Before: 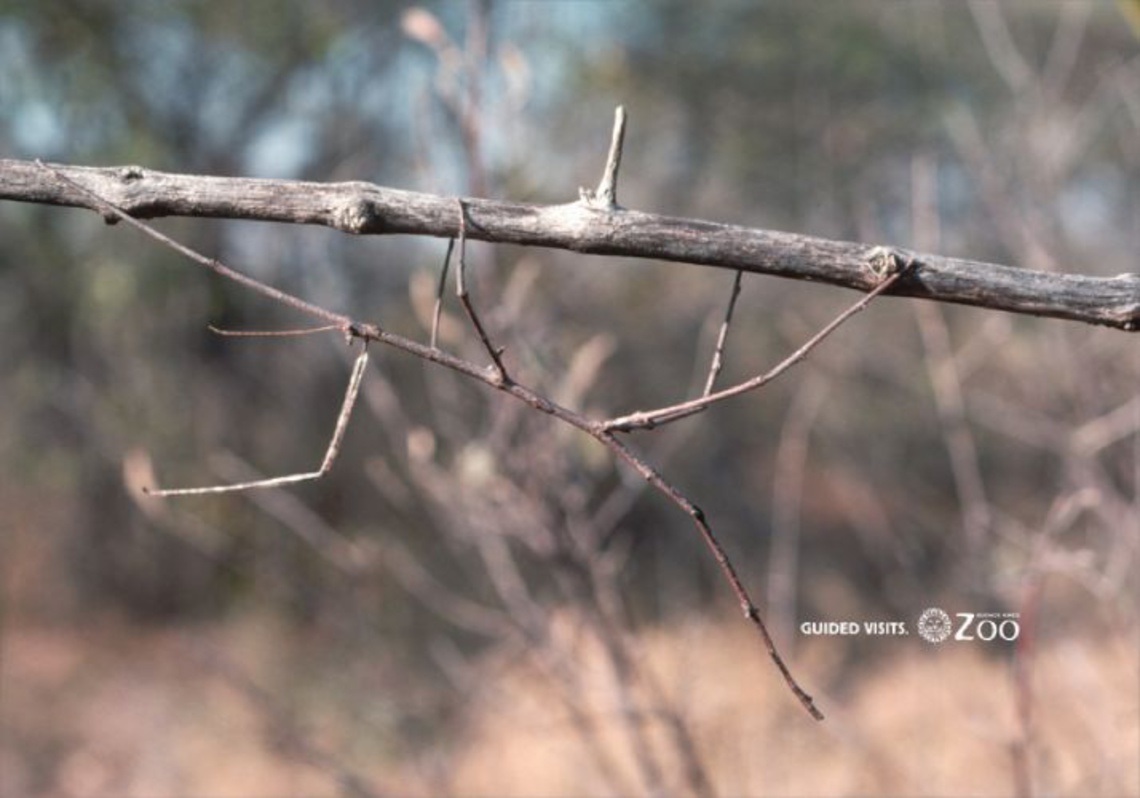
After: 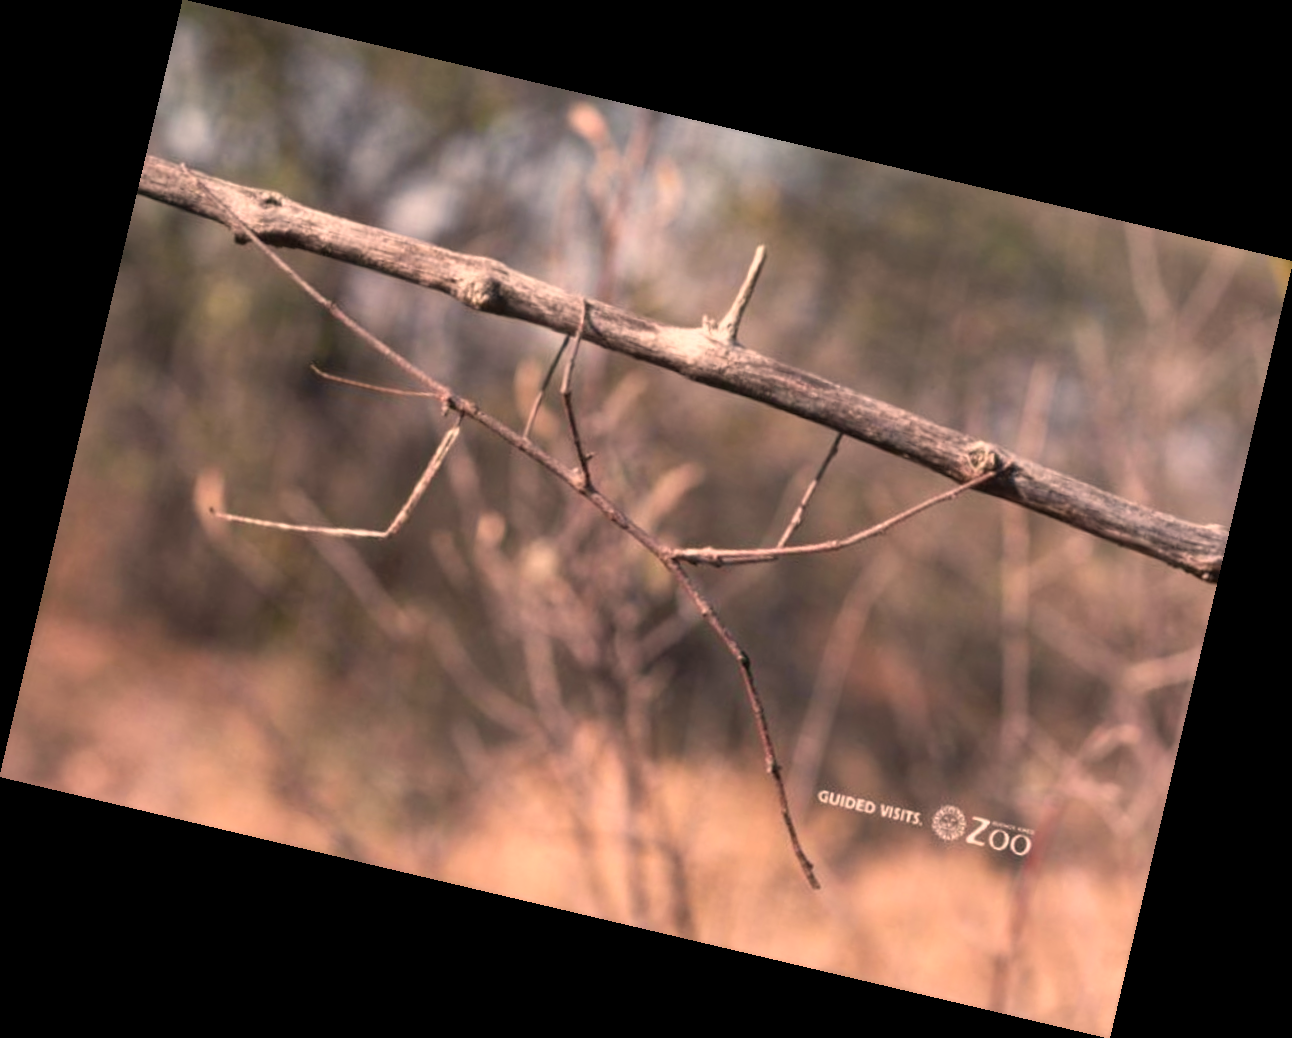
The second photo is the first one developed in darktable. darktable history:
rotate and perspective: rotation 13.27°, automatic cropping off
color correction: highlights a* 17.88, highlights b* 18.79
